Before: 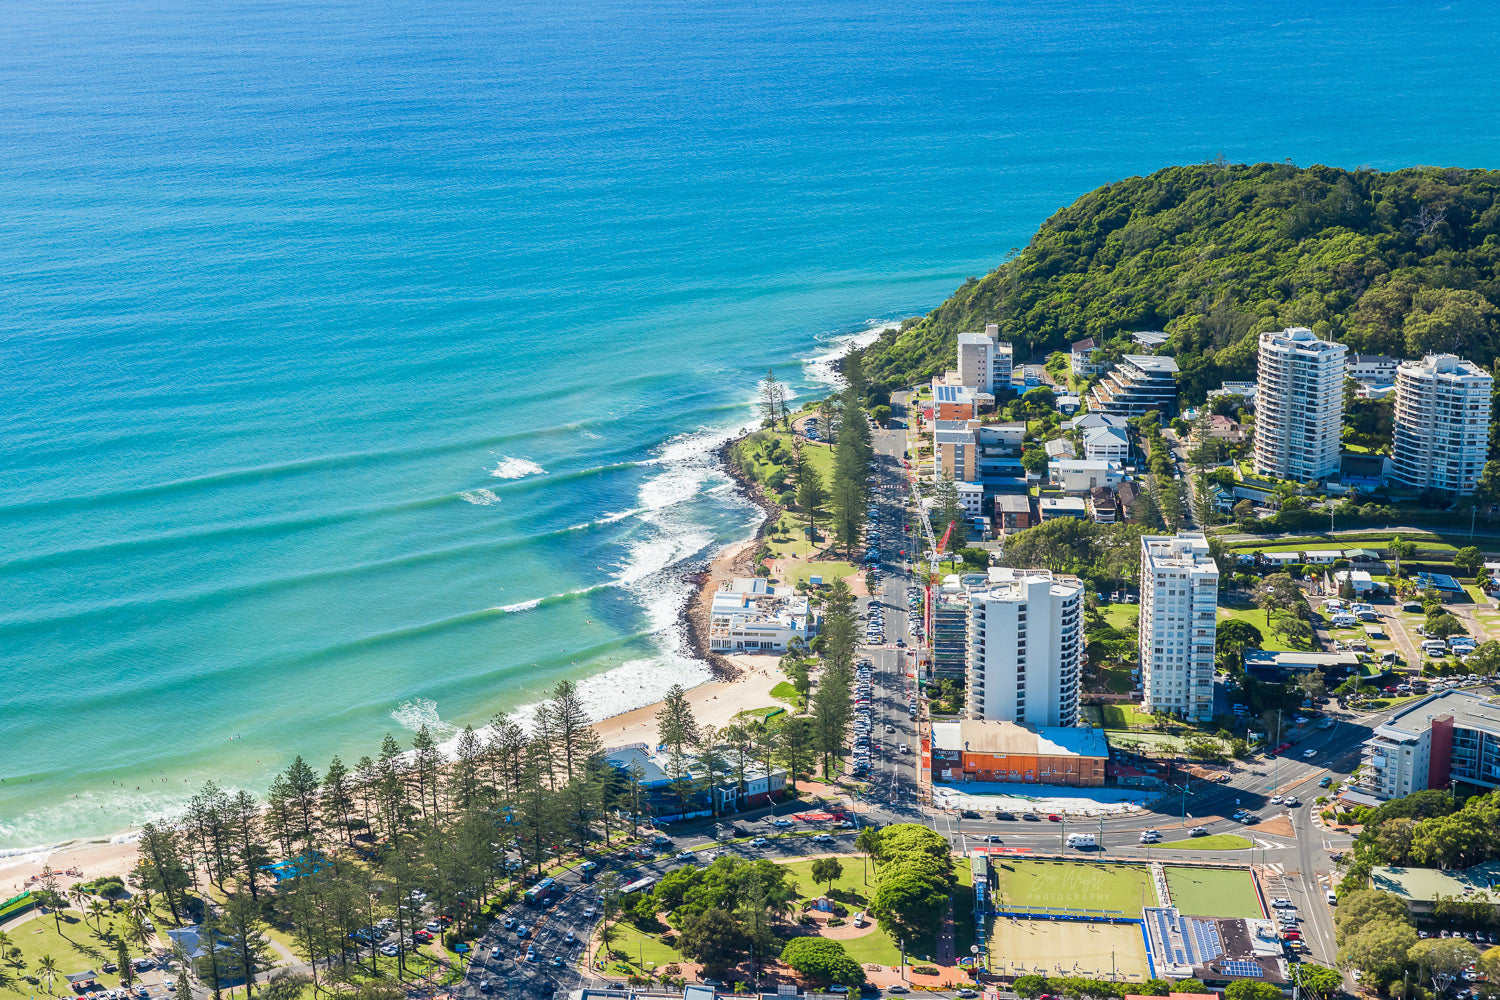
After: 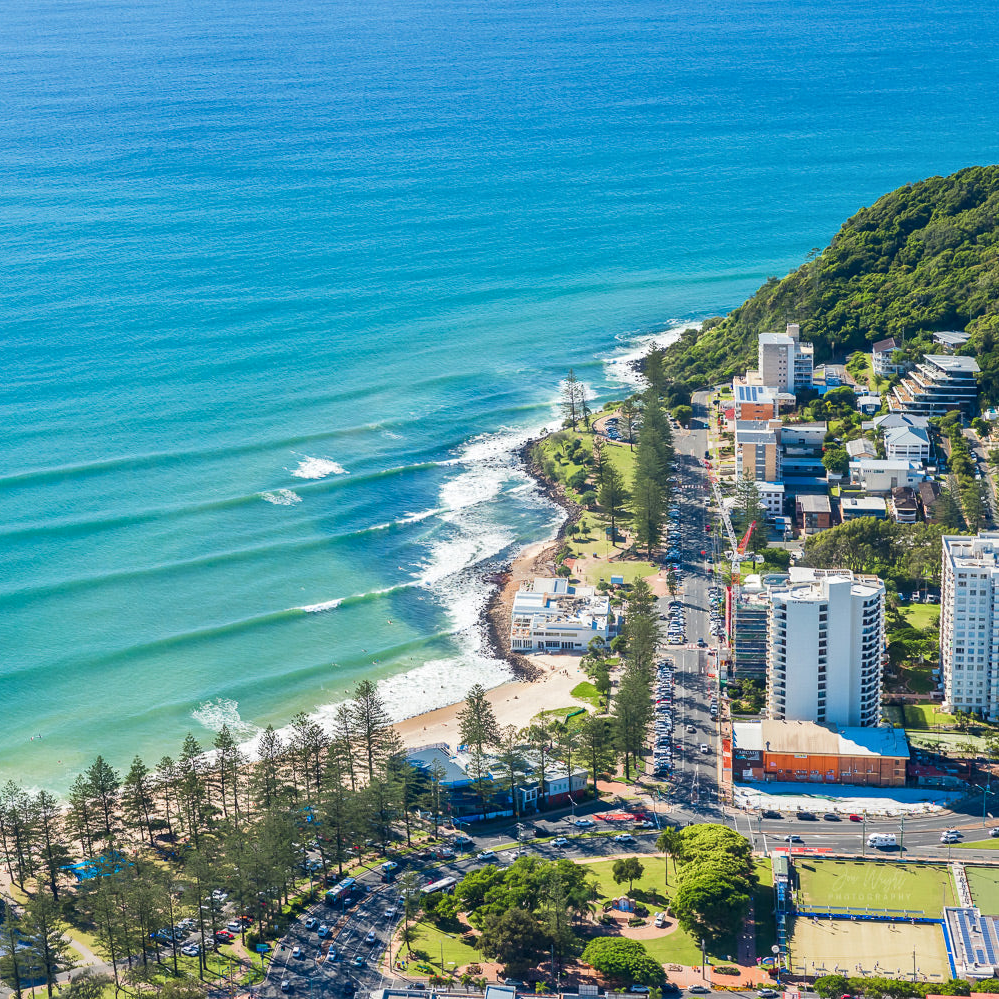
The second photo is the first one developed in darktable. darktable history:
crop and rotate: left 13.349%, right 20.048%
local contrast: mode bilateral grid, contrast 20, coarseness 49, detail 120%, midtone range 0.2
tone equalizer: -7 EV 0.215 EV, -6 EV 0.089 EV, -5 EV 0.079 EV, -4 EV 0.037 EV, -2 EV -0.015 EV, -1 EV -0.025 EV, +0 EV -0.058 EV, edges refinement/feathering 500, mask exposure compensation -1.57 EV, preserve details no
